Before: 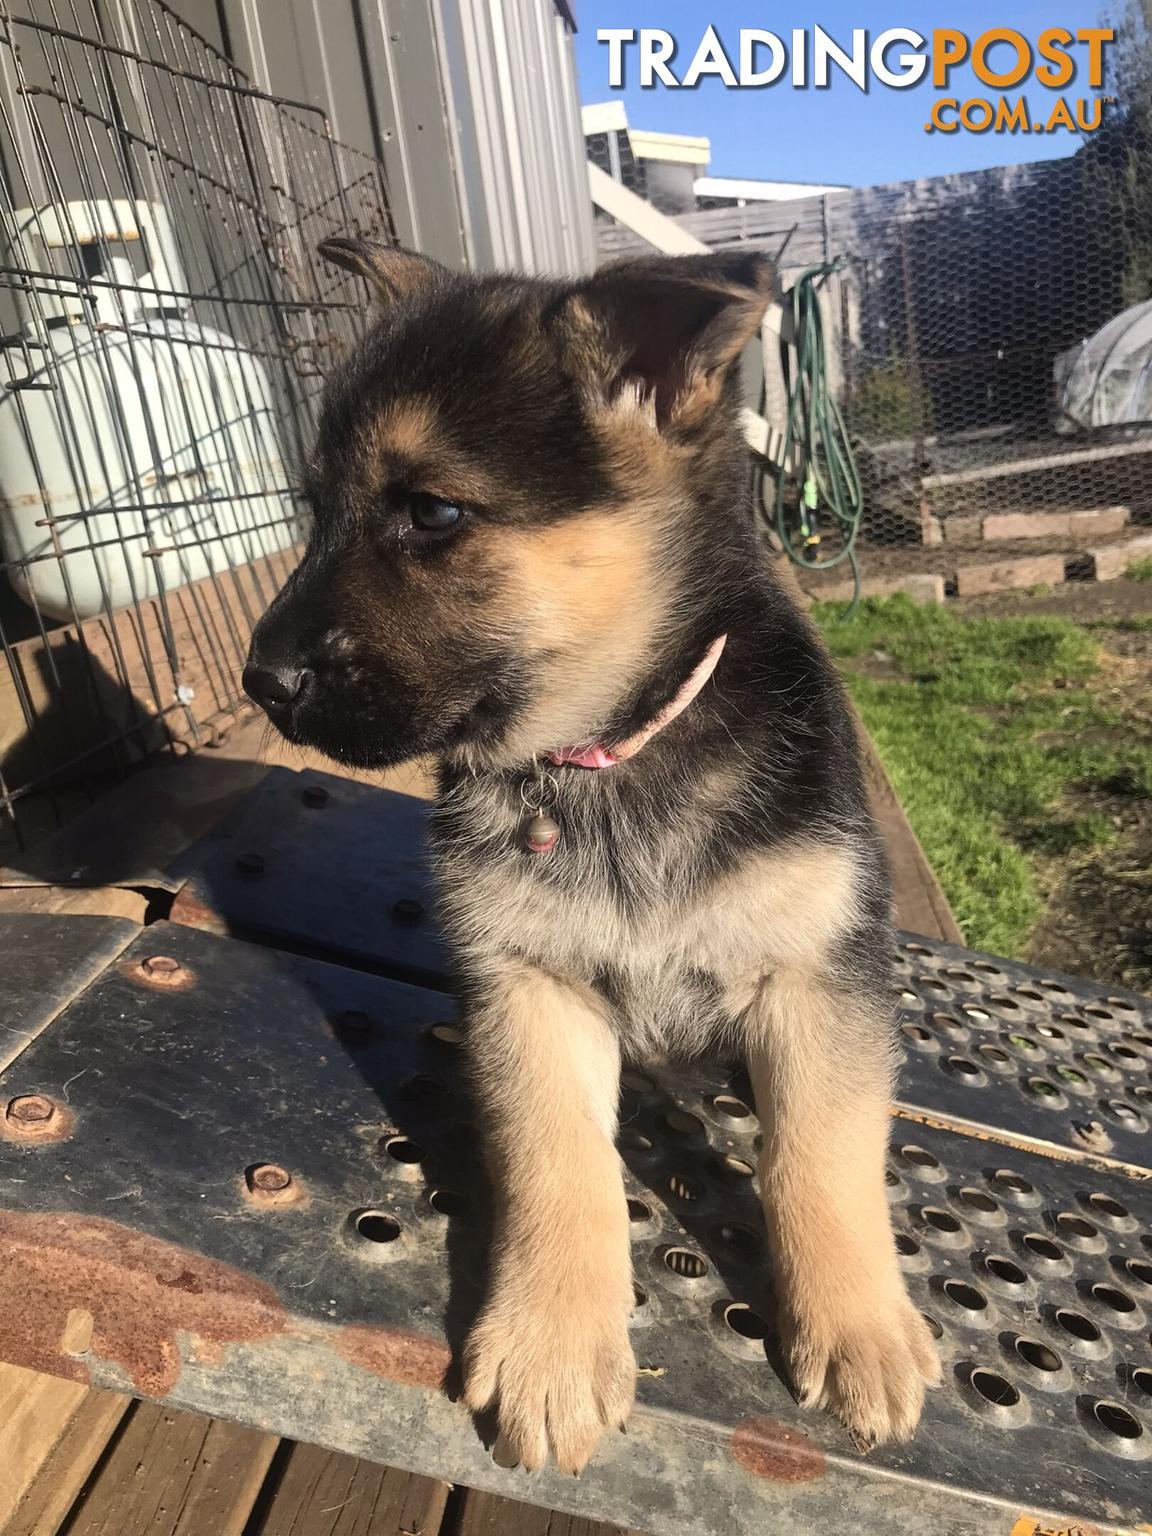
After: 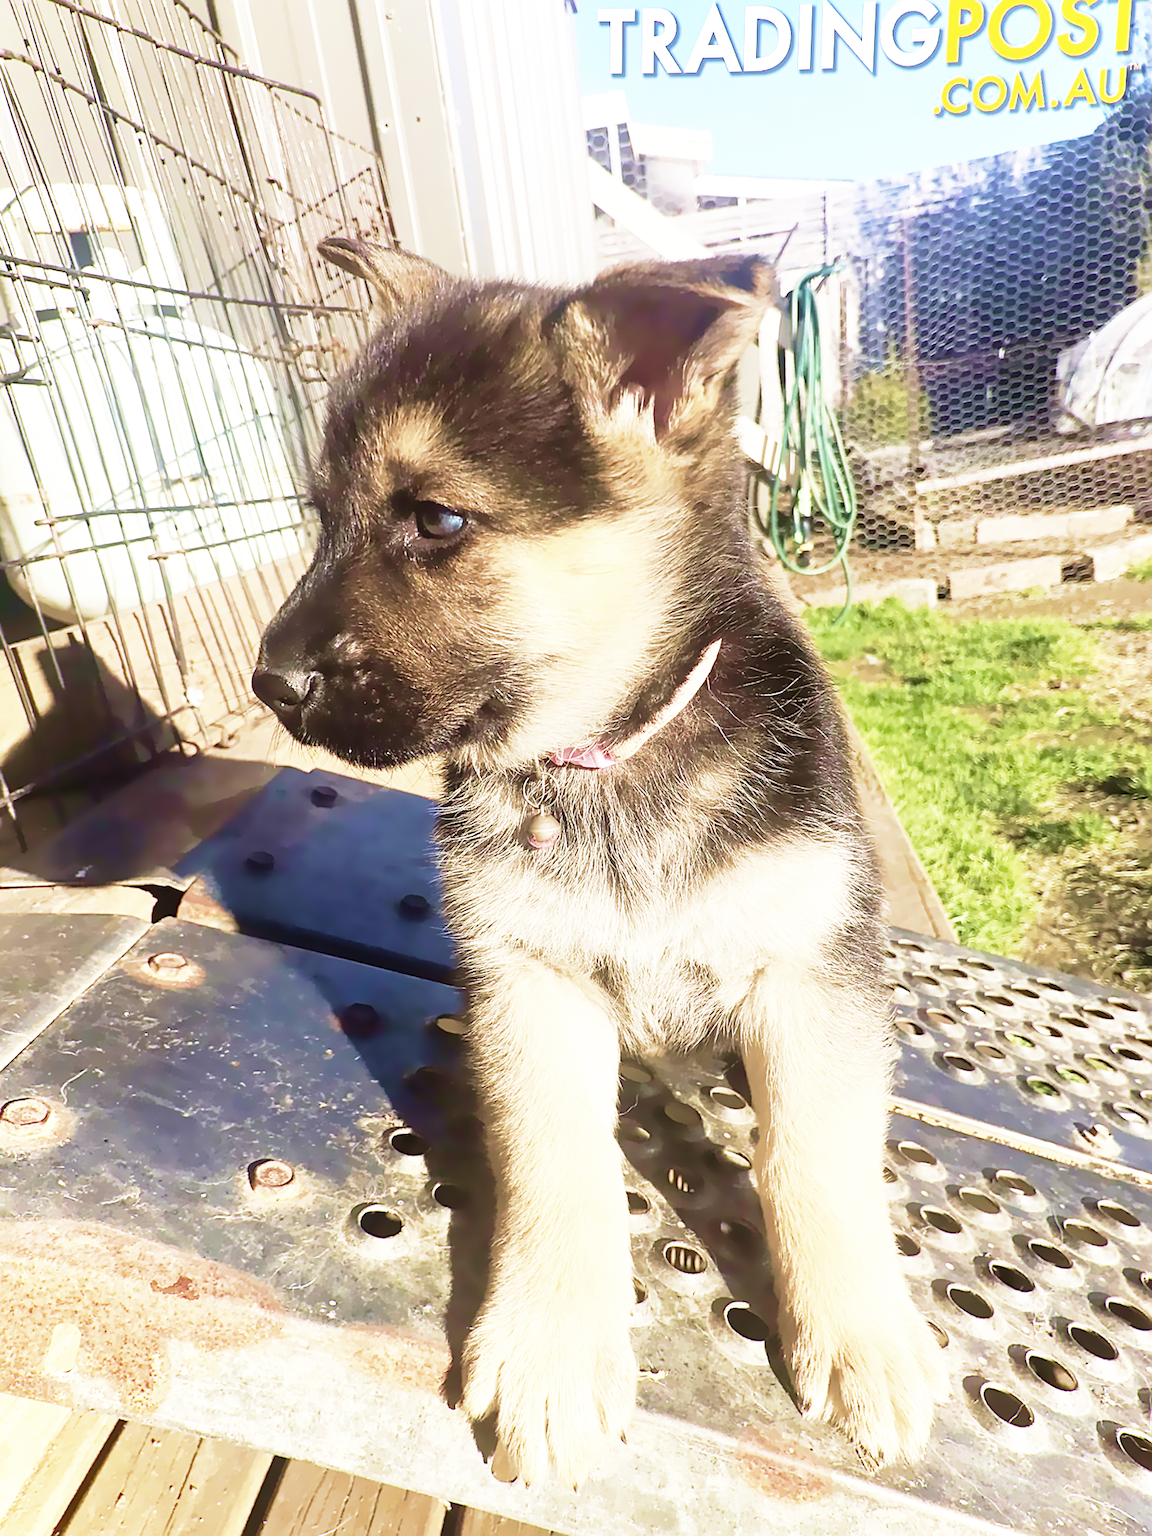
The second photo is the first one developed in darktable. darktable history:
sharpen: on, module defaults
lens correction: crop 2, focal 14, aperture 3.5, distance 0.965, camera "E-M10", lens "Olympus M.Zuiko Digital ED 14-42mm f/3.5-5.6 II R"
velvia: strength 75%
base curve: curves: ch0 [(0, 0) (0.012, 0.01) (0.073, 0.168) (0.31, 0.711) (0.645, 0.957) (1, 1)], preserve colors none
color contrast: green-magenta contrast 1.2, blue-yellow contrast 1.2
unbreak input profile: mode gamma, linear 0, gamma 0.74
denoise (profiled): central pixel weight 0, a [-1, 0, 0], b [0, 0, 0], mode non-local means, y [[0, 0, 0.5 ×5] ×4, [0.5 ×7], [0.5 ×7]], fix various bugs in algorithm false, upgrade profiled transform false, color mode RGB, compensate highlight preservation false
